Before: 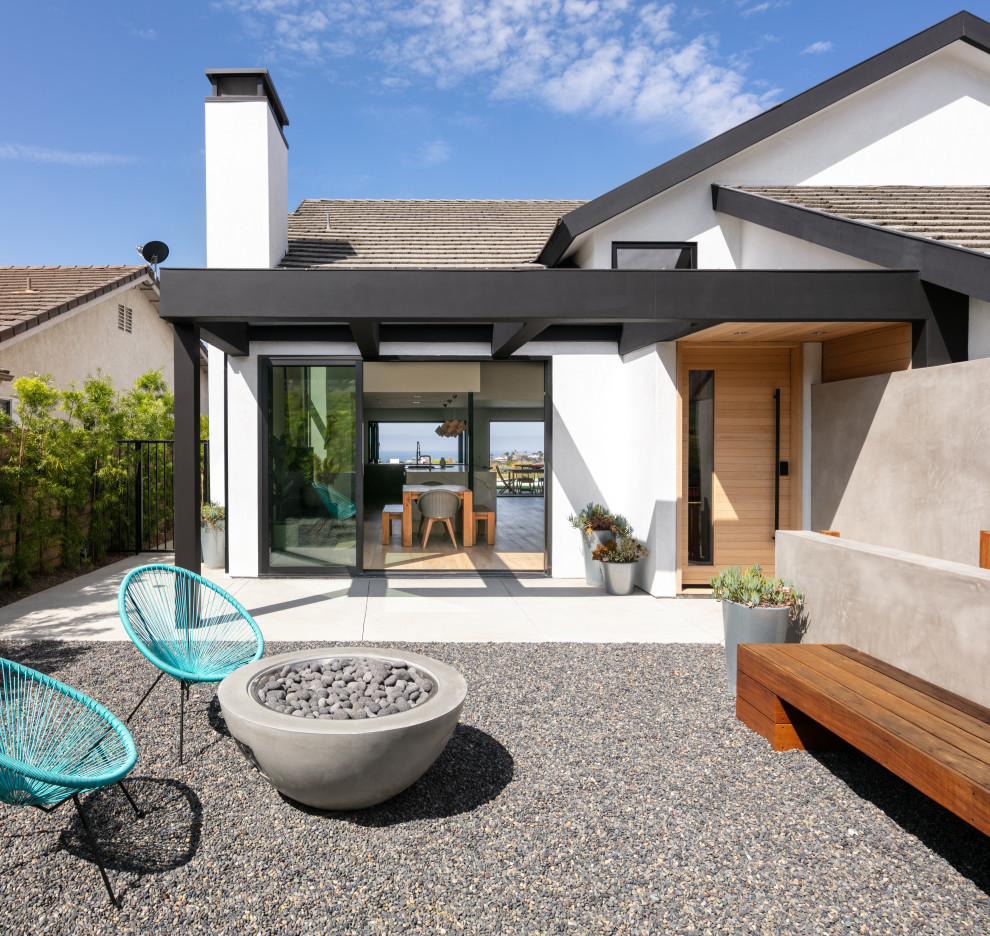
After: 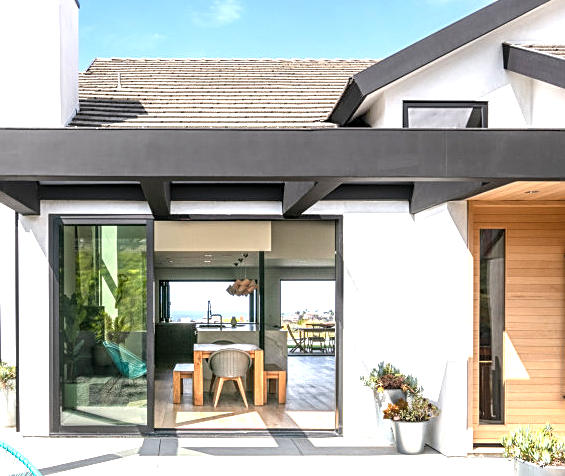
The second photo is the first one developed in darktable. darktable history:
local contrast: on, module defaults
crop: left 21.203%, top 15.133%, right 21.681%, bottom 34.007%
exposure: black level correction 0.001, exposure 1.116 EV, compensate exposure bias true, compensate highlight preservation false
sharpen: on, module defaults
